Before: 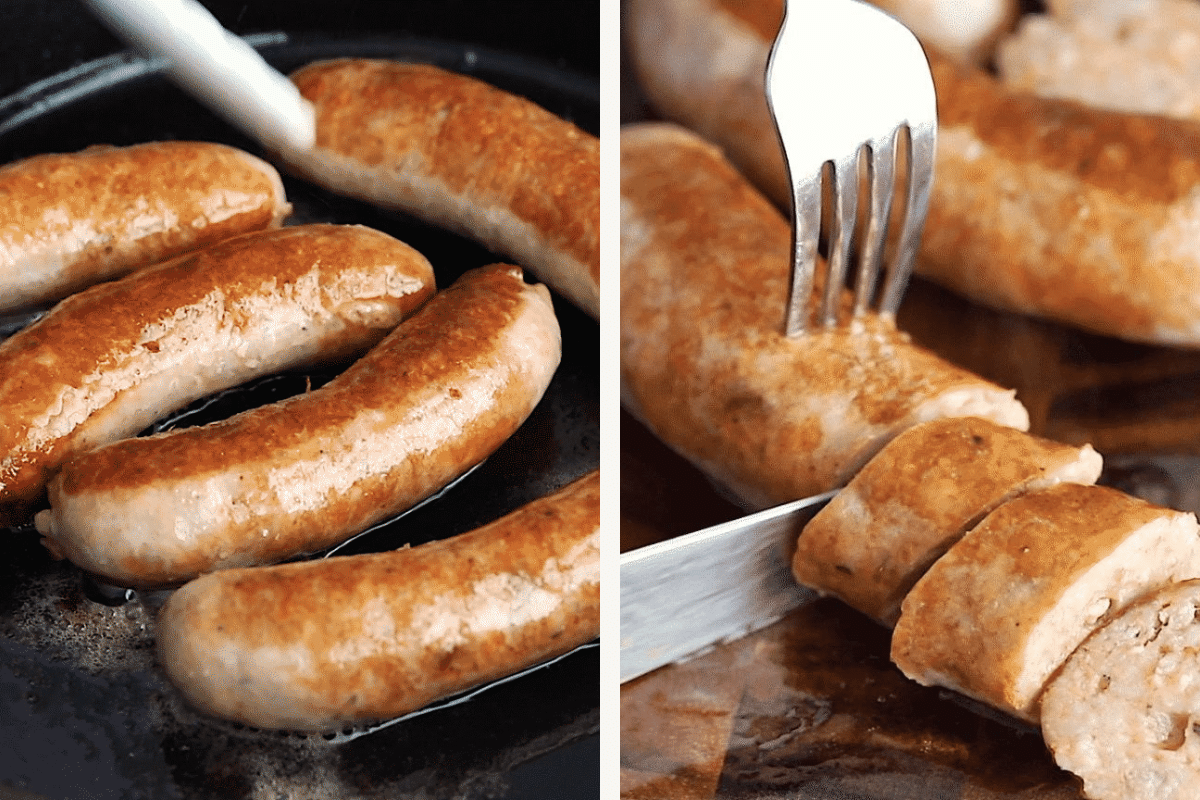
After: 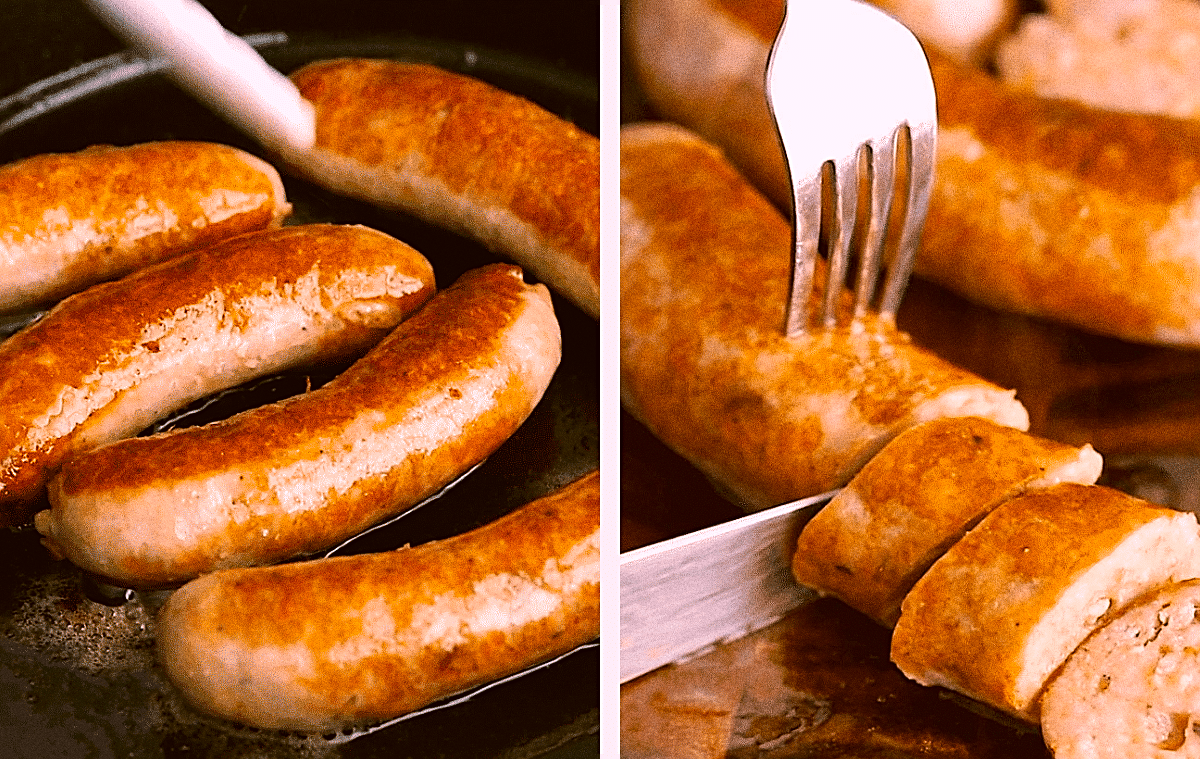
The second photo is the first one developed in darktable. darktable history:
crop and rotate: top 0%, bottom 5.097%
grain: coarseness 0.09 ISO, strength 40%
sharpen: on, module defaults
color balance rgb: perceptual saturation grading › global saturation 30%, global vibrance 20%
white balance: red 1.066, blue 1.119
color correction: highlights a* 8.98, highlights b* 15.09, shadows a* -0.49, shadows b* 26.52
